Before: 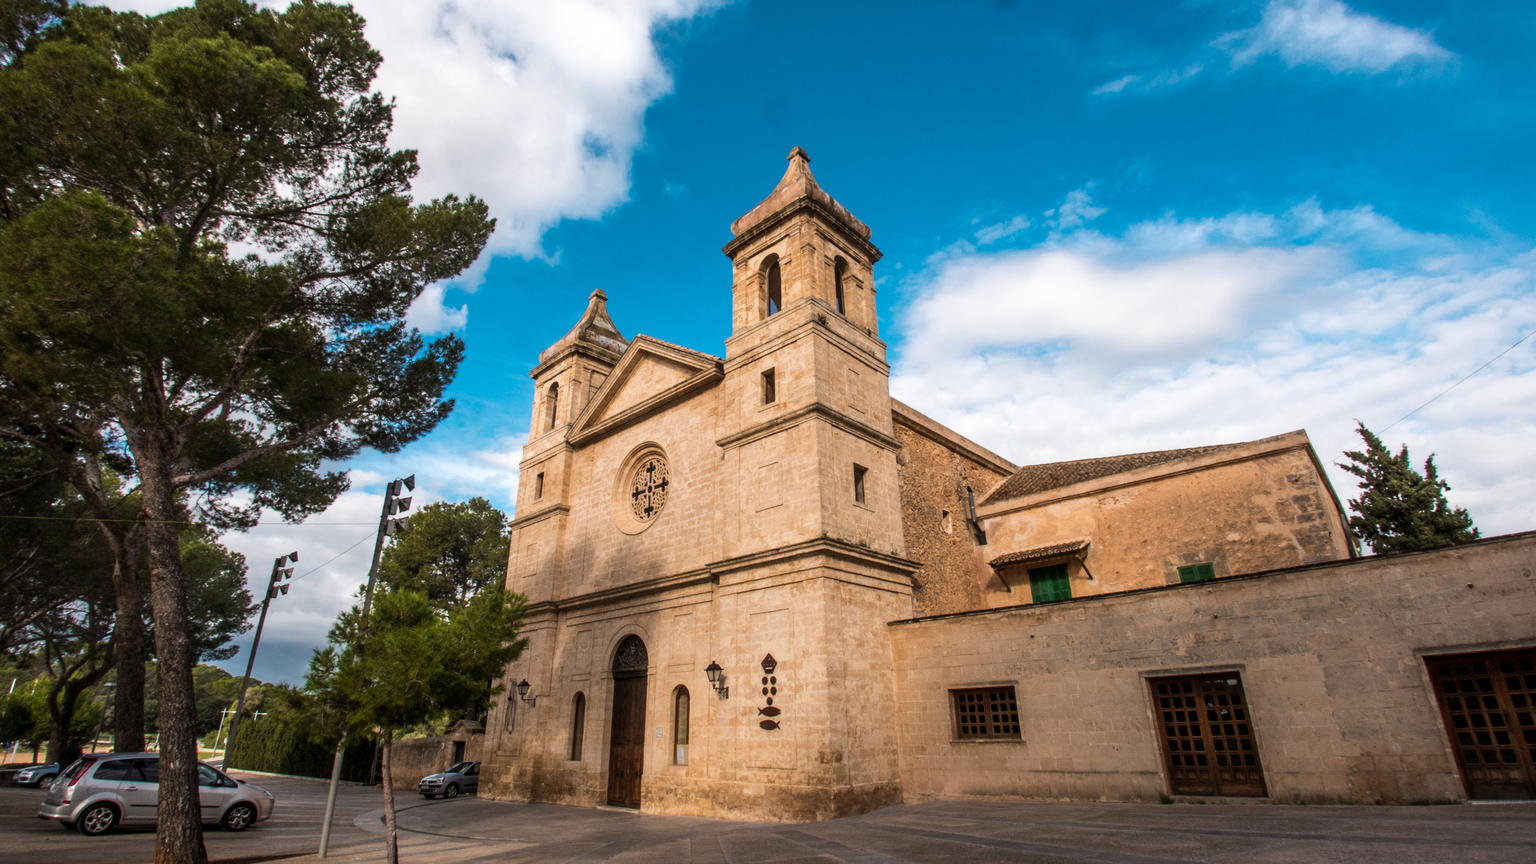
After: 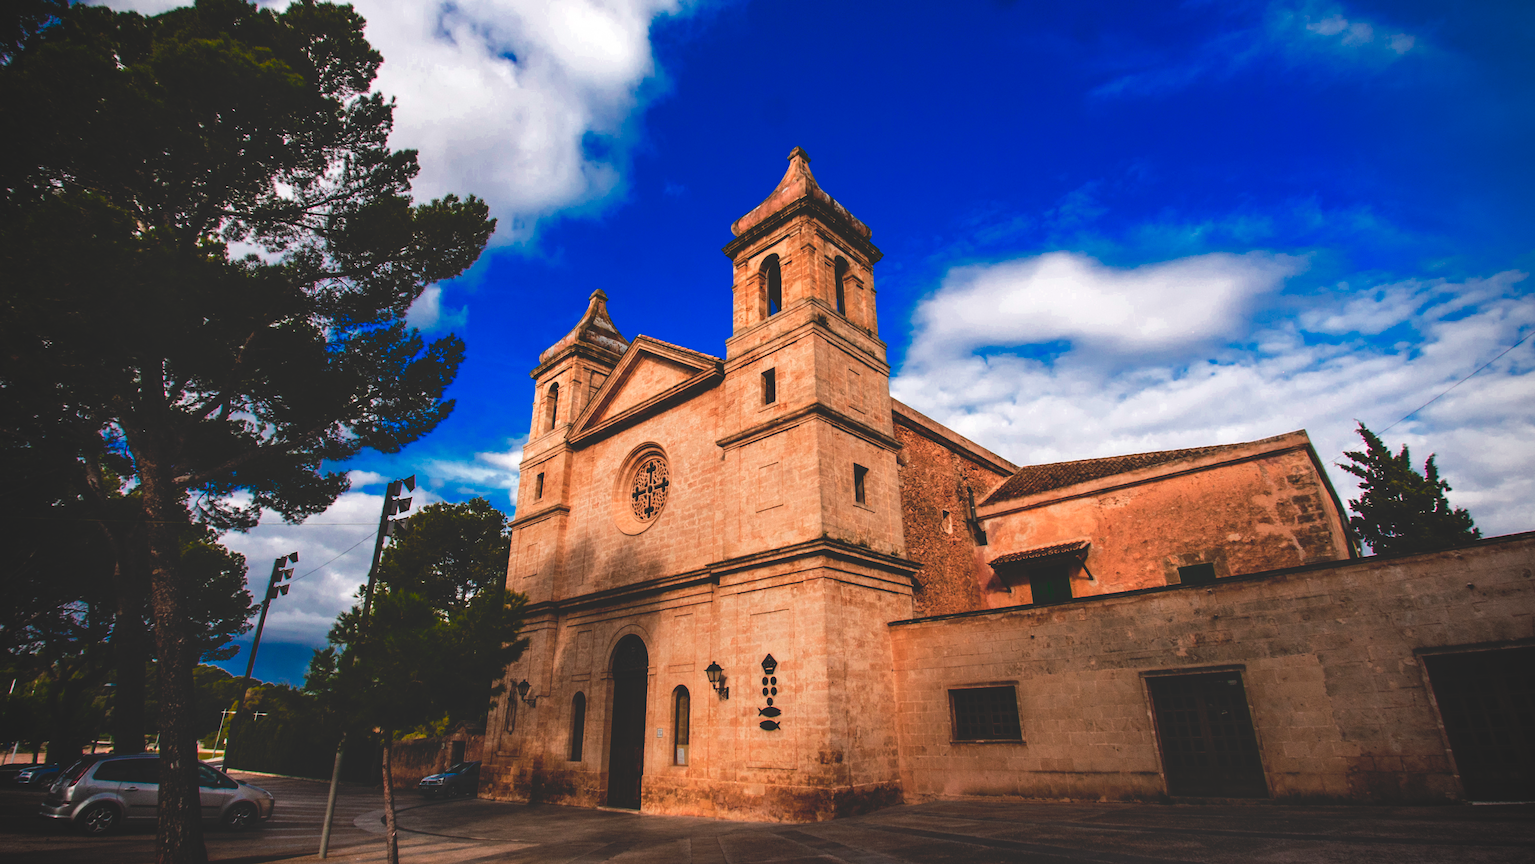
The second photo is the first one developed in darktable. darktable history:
vignetting: fall-off radius 45.22%
color zones: curves: ch0 [(0, 0.553) (0.123, 0.58) (0.23, 0.419) (0.468, 0.155) (0.605, 0.132) (0.723, 0.063) (0.833, 0.172) (0.921, 0.468)]; ch1 [(0.025, 0.645) (0.229, 0.584) (0.326, 0.551) (0.537, 0.446) (0.599, 0.911) (0.708, 1) (0.805, 0.944)]; ch2 [(0.086, 0.468) (0.254, 0.464) (0.638, 0.564) (0.702, 0.592) (0.768, 0.564)]
base curve: curves: ch0 [(0, 0.02) (0.083, 0.036) (1, 1)], preserve colors none
